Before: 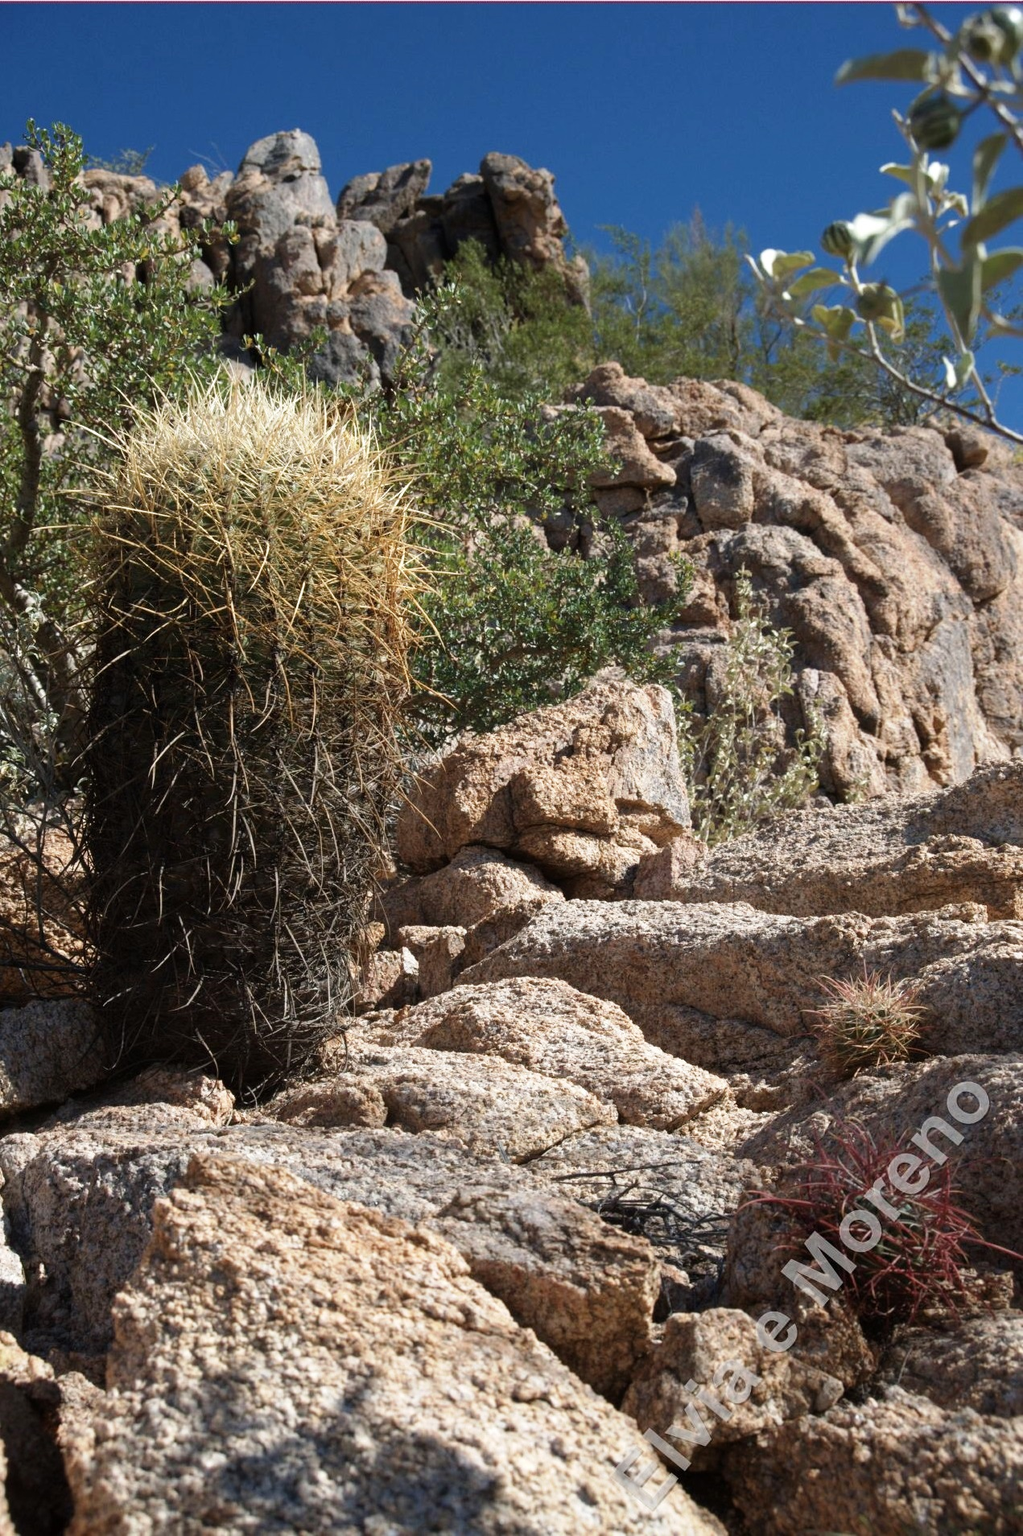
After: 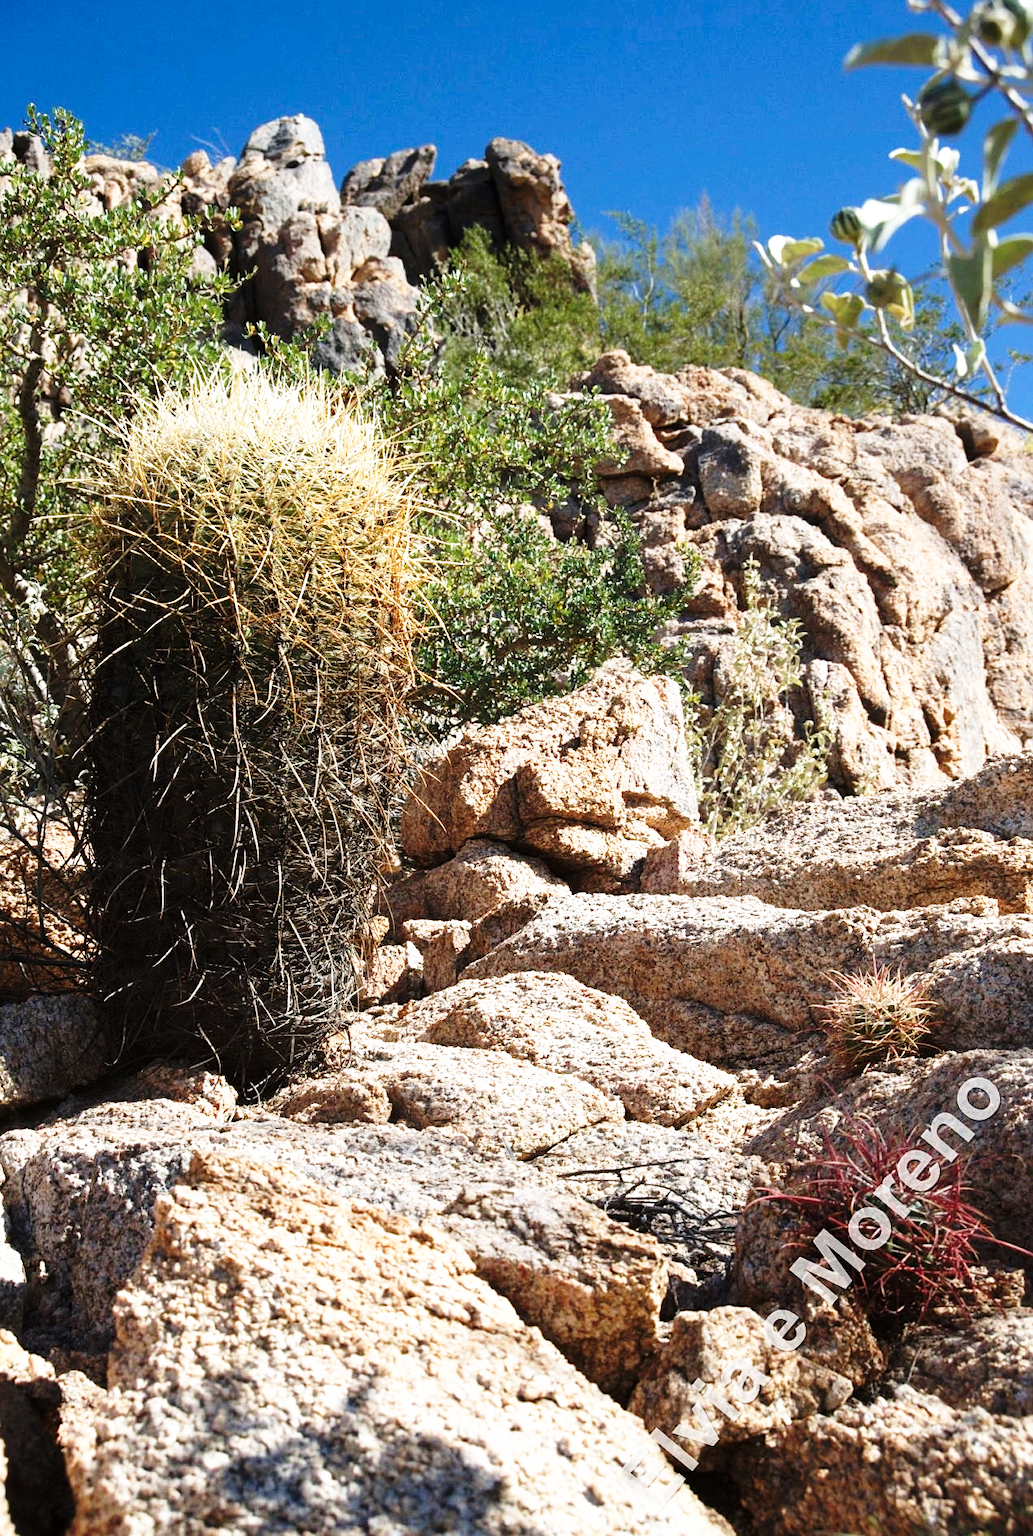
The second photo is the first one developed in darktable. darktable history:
base curve: curves: ch0 [(0, 0) (0.026, 0.03) (0.109, 0.232) (0.351, 0.748) (0.669, 0.968) (1, 1)], preserve colors none
crop: top 1.049%, right 0.001%
sharpen: amount 0.2
